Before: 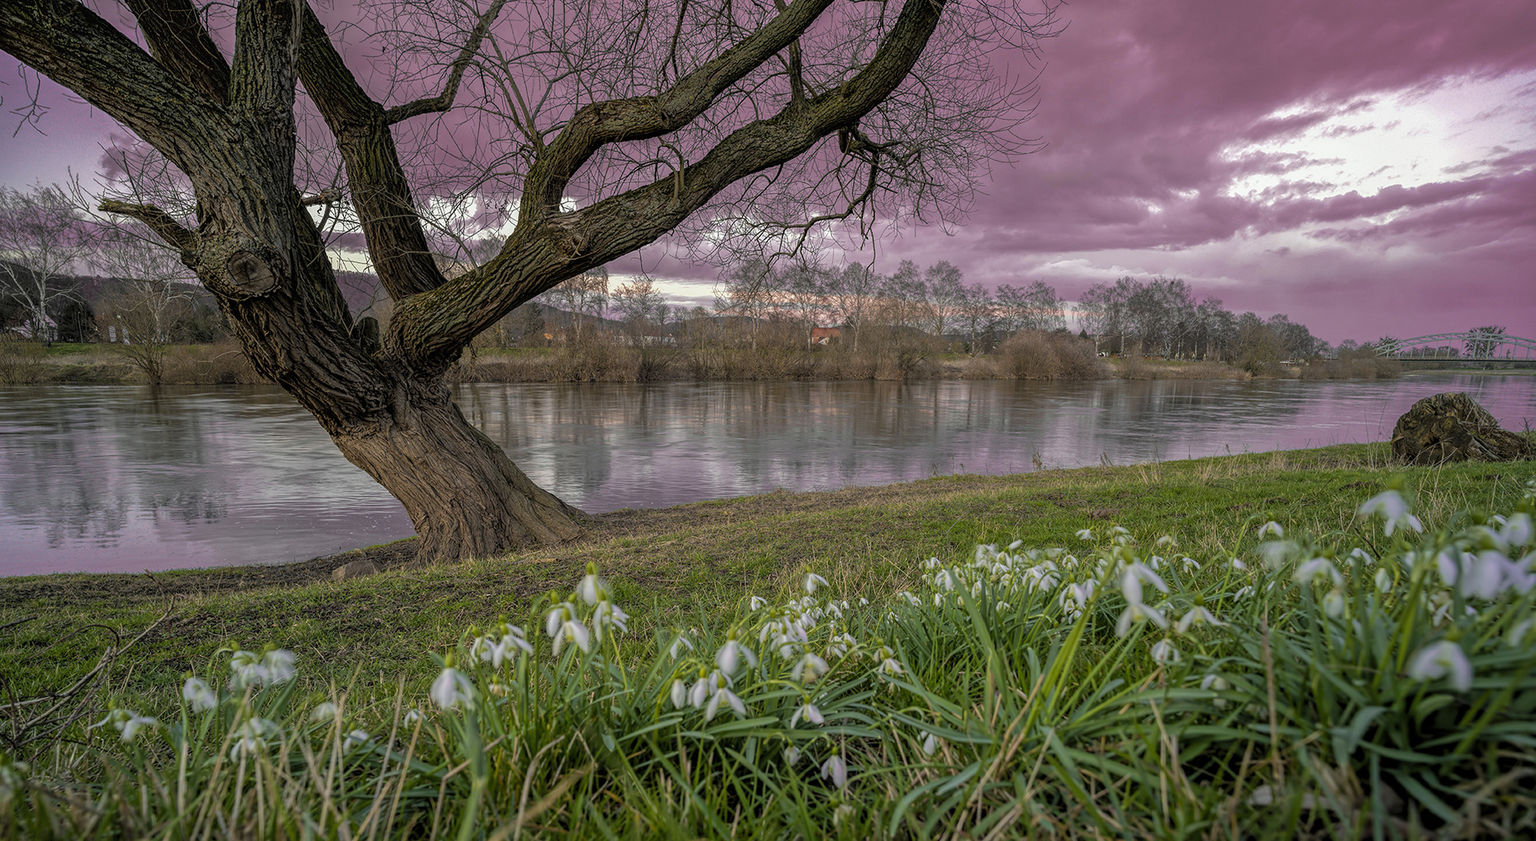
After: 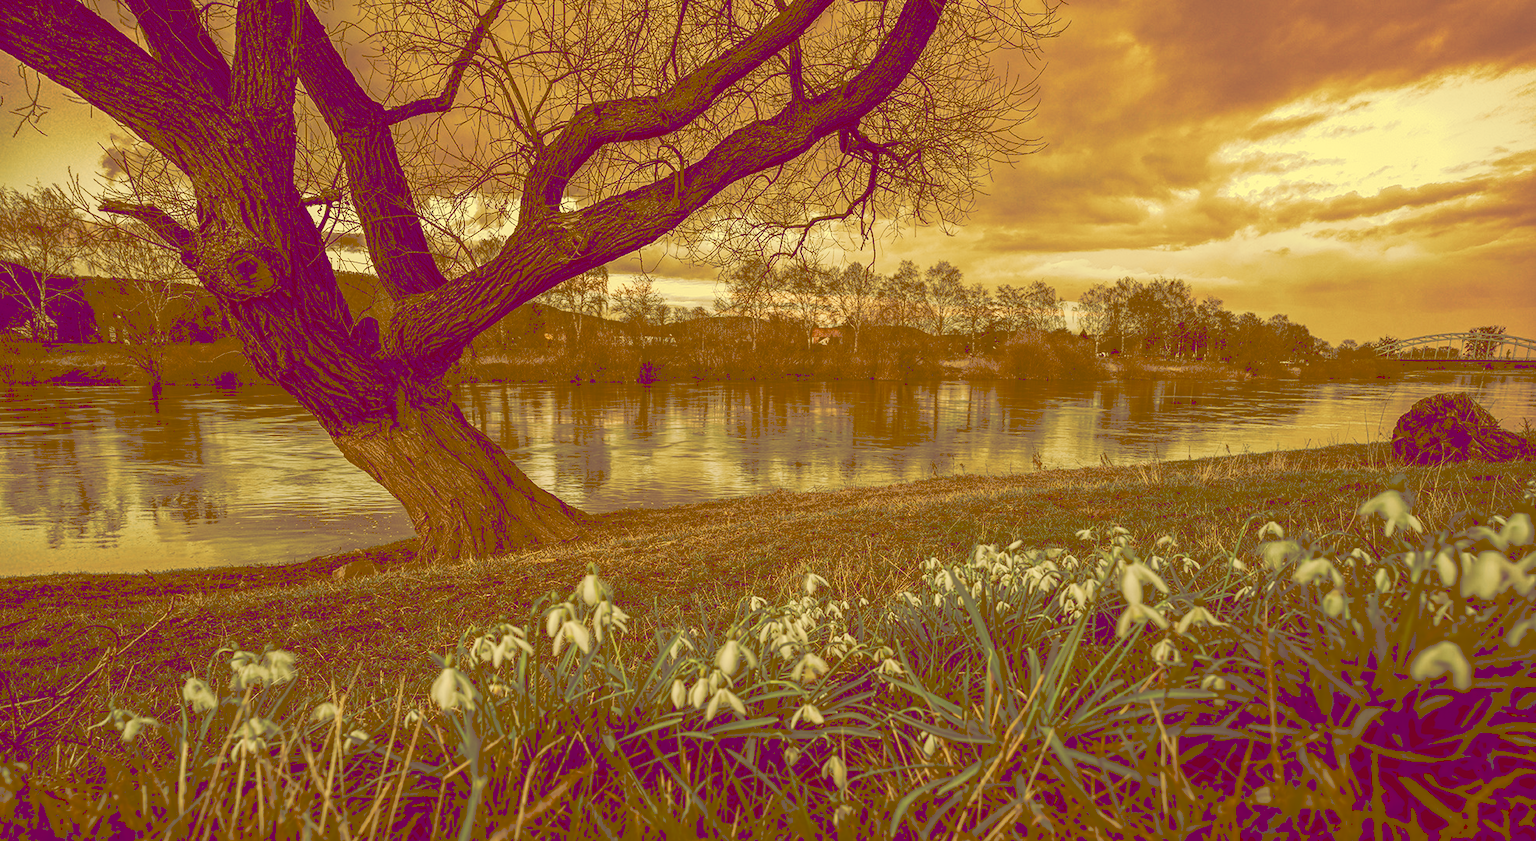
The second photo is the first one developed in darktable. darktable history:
tone curve: curves: ch0 [(0, 0) (0.003, 0.331) (0.011, 0.333) (0.025, 0.333) (0.044, 0.334) (0.069, 0.335) (0.1, 0.338) (0.136, 0.342) (0.177, 0.347) (0.224, 0.352) (0.277, 0.359) (0.335, 0.39) (0.399, 0.434) (0.468, 0.509) (0.543, 0.615) (0.623, 0.731) (0.709, 0.814) (0.801, 0.88) (0.898, 0.921) (1, 1)], preserve colors none
color look up table: target L [93.21, 87.46, 88.25, 74.32, 73.81, 70.63, 64.35, 46.8, 42.32, 36.78, 17.72, 16.05, 85.91, 82.95, 76.86, 70.45, 65.73, 64.13, 68.96, 51.87, 51.97, 56.97, 50.08, 40.01, 30.21, 19.1, 16.87, 96.78, 83.54, 85.75, 76.76, 85.58, 69.25, 62.84, 52.49, 55.88, 39.62, 50.87, 18.18, 19.77, 19.37, 17.39, 17, 90.47, 77.75, 76.06, 58.32, 43.98, 31.74], target a [-7.222, -16.87, -20.98, -8.322, -27.15, -6.844, -23.16, -18.08, 9.746, 6.898, 60.14, 57.12, 3.473, 13.74, 15.73, 24.73, 29.02, 8.198, 30.23, 10.07, 22.11, 40.07, 22.65, 27.21, 61.76, 62.82, 58.67, -6.078, 4.649, 9.861, 8.513, 9.267, 10.28, 38, -0.699, 17.72, 15.96, 16.9, 61, 64.03, 63.31, 59.57, 58.88, -27.52, -3.24, -15.41, -8.351, 1.022, 16.26], target b [60.2, 54.66, 52.69, 50.72, 42.68, 38.81, 33.07, 80.12, 72.25, 62.96, 30.17, 27.31, 49.01, 44.95, 44.7, 40.48, 112.45, 27.99, 31.15, 88.79, 89.12, 97.56, 85.67, 68.32, 51.6, 32.56, 28.72, 59.56, 40.01, 45.12, 30.88, 44.48, 25.8, 19.33, -2.063, 12.28, 67.53, -4.897, 30.93, 33.58, 32.61, 29.49, 28.91, 51.89, 36.18, 28.65, 13.48, 3.865, 54.17], num patches 49
